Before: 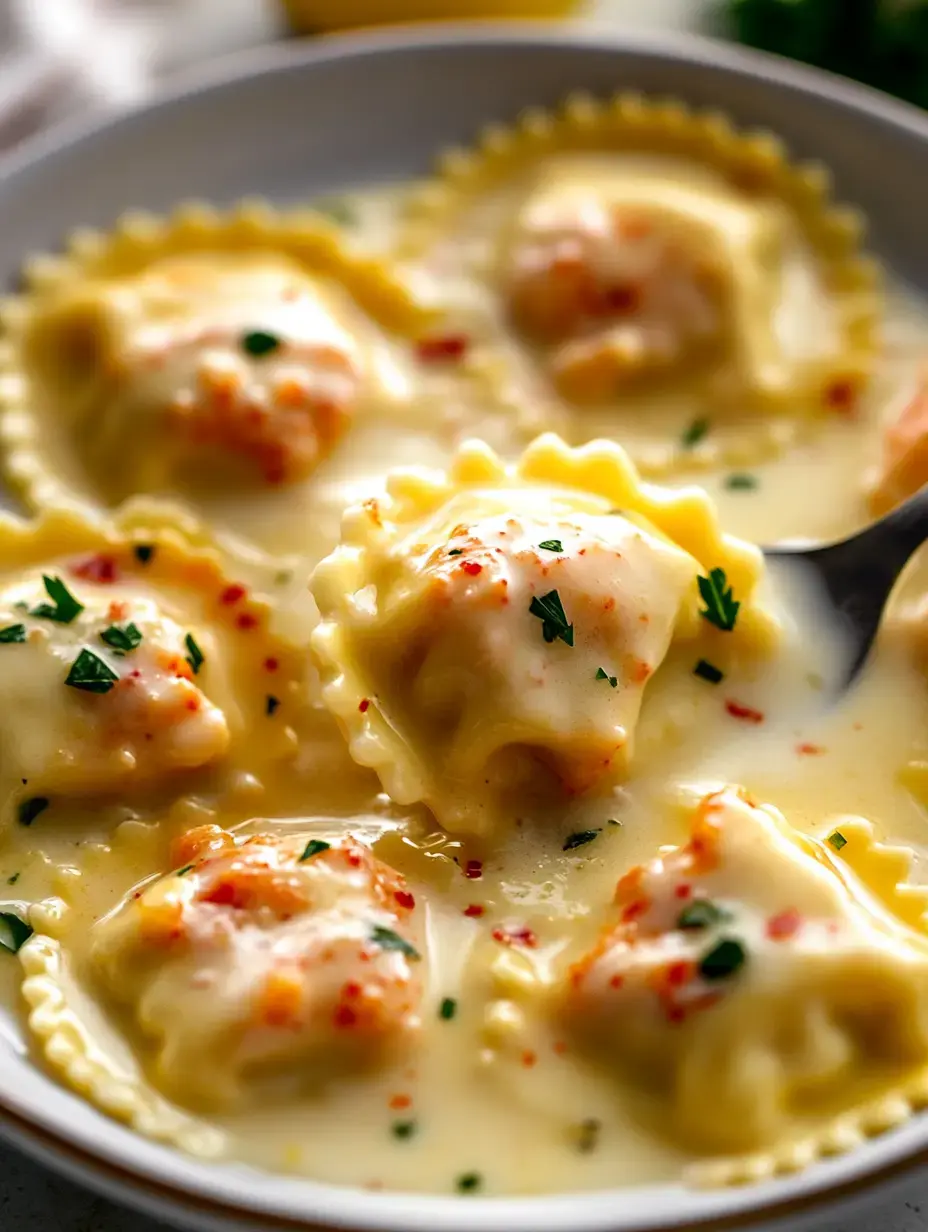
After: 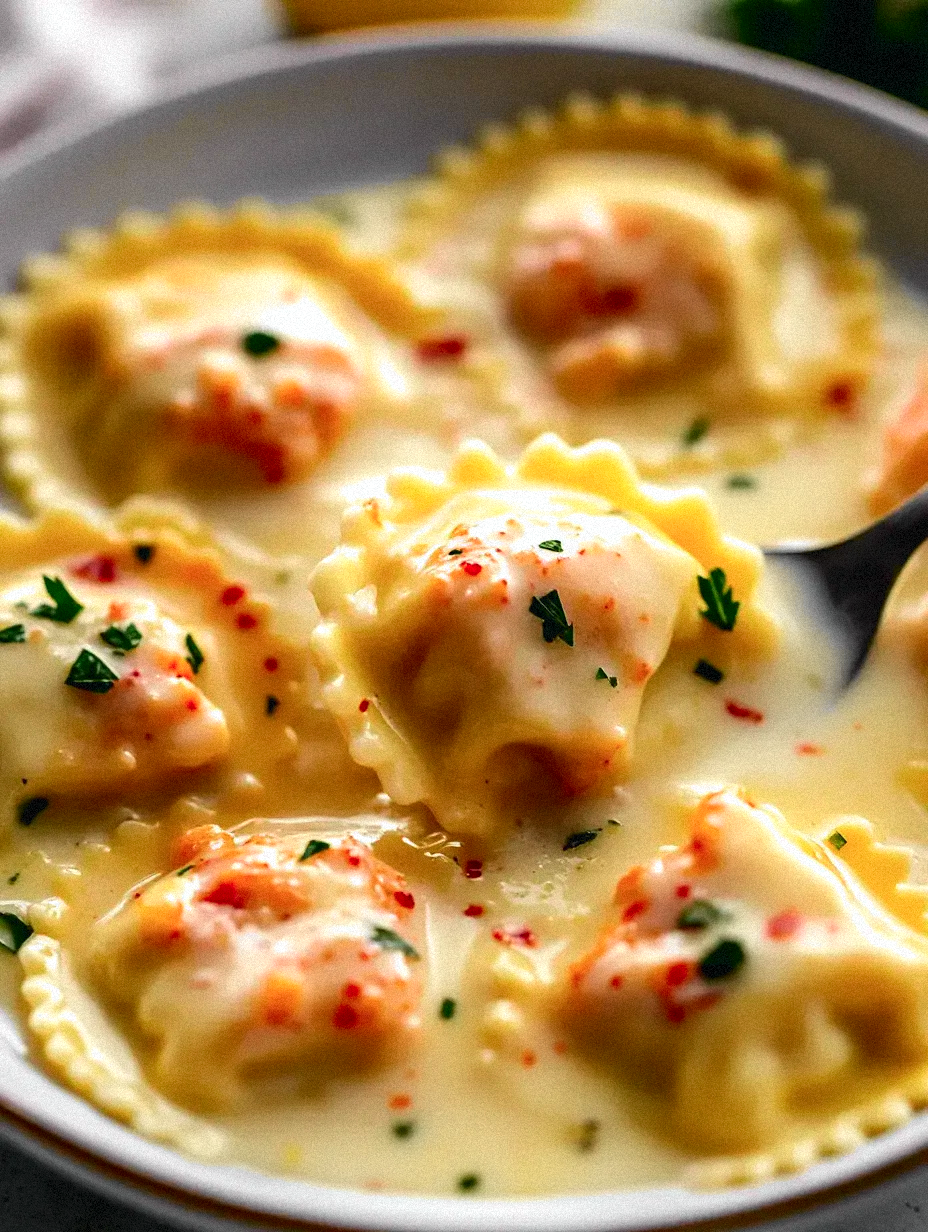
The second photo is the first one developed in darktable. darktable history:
grain: mid-tones bias 0%
tone curve: curves: ch0 [(0, 0.015) (0.037, 0.032) (0.131, 0.113) (0.275, 0.26) (0.497, 0.531) (0.617, 0.663) (0.704, 0.748) (0.813, 0.842) (0.911, 0.931) (0.997, 1)]; ch1 [(0, 0) (0.301, 0.3) (0.444, 0.438) (0.493, 0.494) (0.501, 0.499) (0.534, 0.543) (0.582, 0.605) (0.658, 0.687) (0.746, 0.79) (1, 1)]; ch2 [(0, 0) (0.246, 0.234) (0.36, 0.356) (0.415, 0.426) (0.476, 0.492) (0.502, 0.499) (0.525, 0.513) (0.533, 0.534) (0.586, 0.598) (0.634, 0.643) (0.706, 0.717) (0.853, 0.83) (1, 0.951)], color space Lab, independent channels, preserve colors none
